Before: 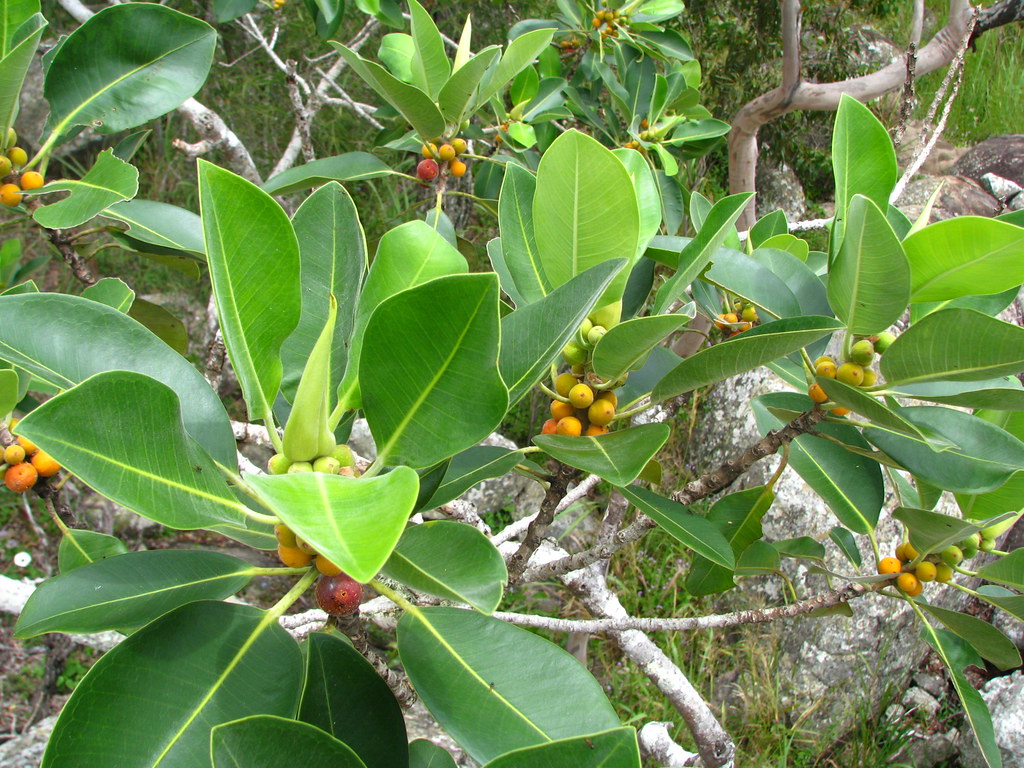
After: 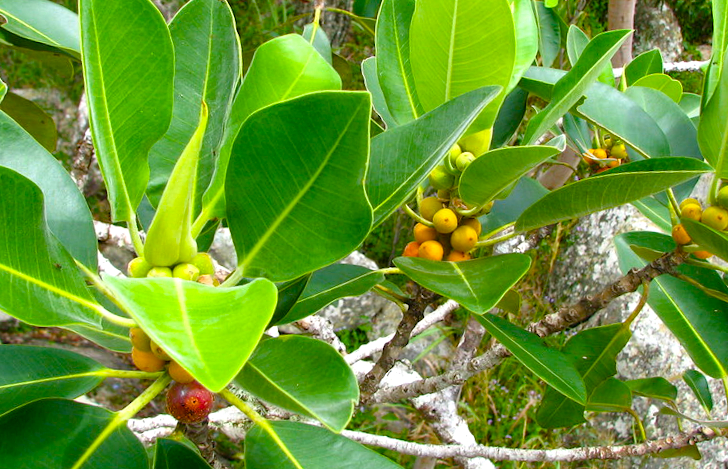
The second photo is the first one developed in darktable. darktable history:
crop and rotate: angle -4.05°, left 9.817%, top 21.089%, right 12.497%, bottom 12.142%
shadows and highlights: shadows -11.95, white point adjustment 4.16, highlights 29.05
color balance rgb: shadows lift › chroma 0.948%, shadows lift › hue 112.16°, perceptual saturation grading › global saturation 35.937%, perceptual saturation grading › shadows 35.066%
